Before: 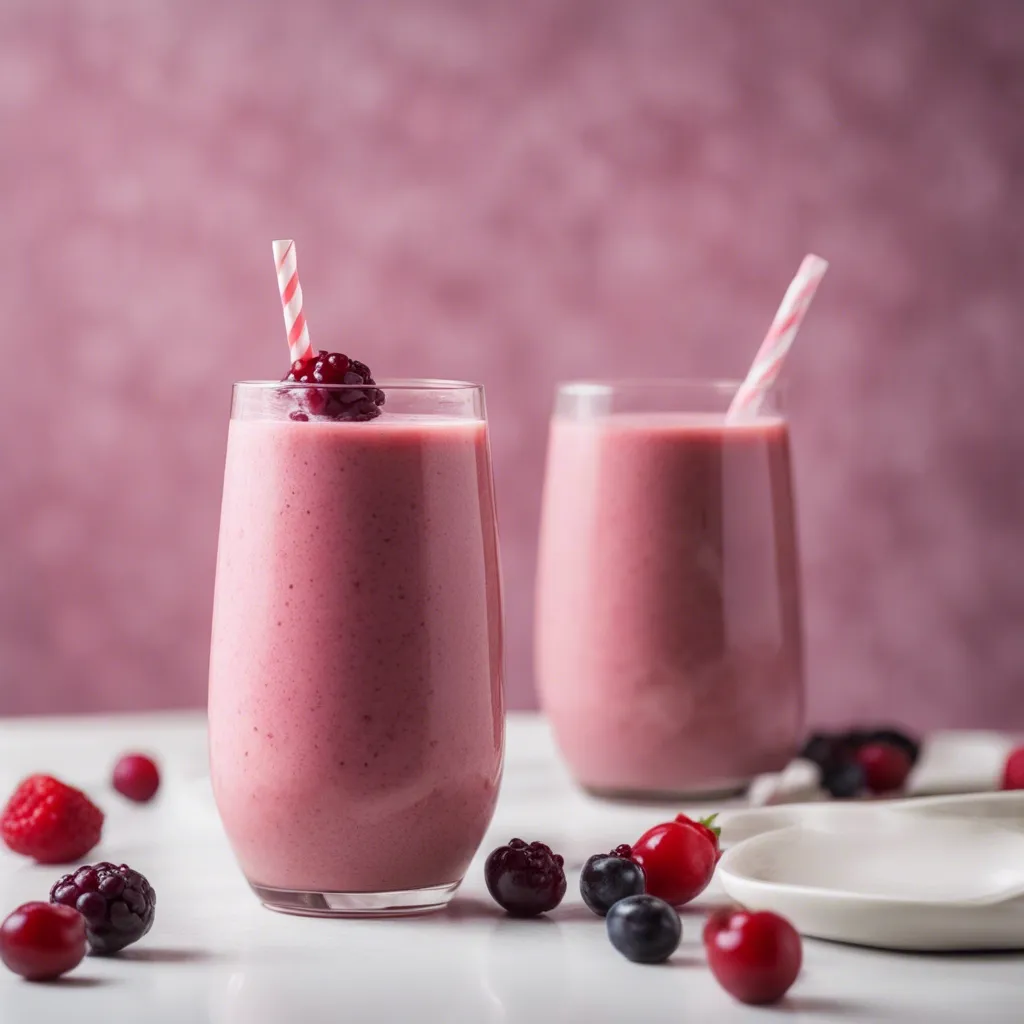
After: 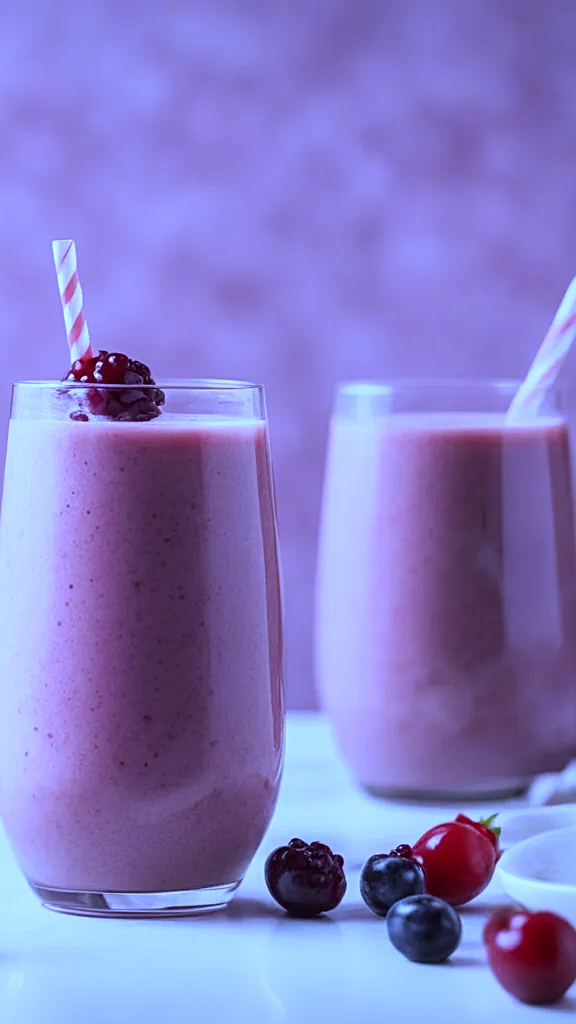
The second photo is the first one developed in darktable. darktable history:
sharpen: radius 2.167, amount 0.381, threshold 0
crop: left 21.496%, right 22.254%
white balance: red 0.766, blue 1.537
